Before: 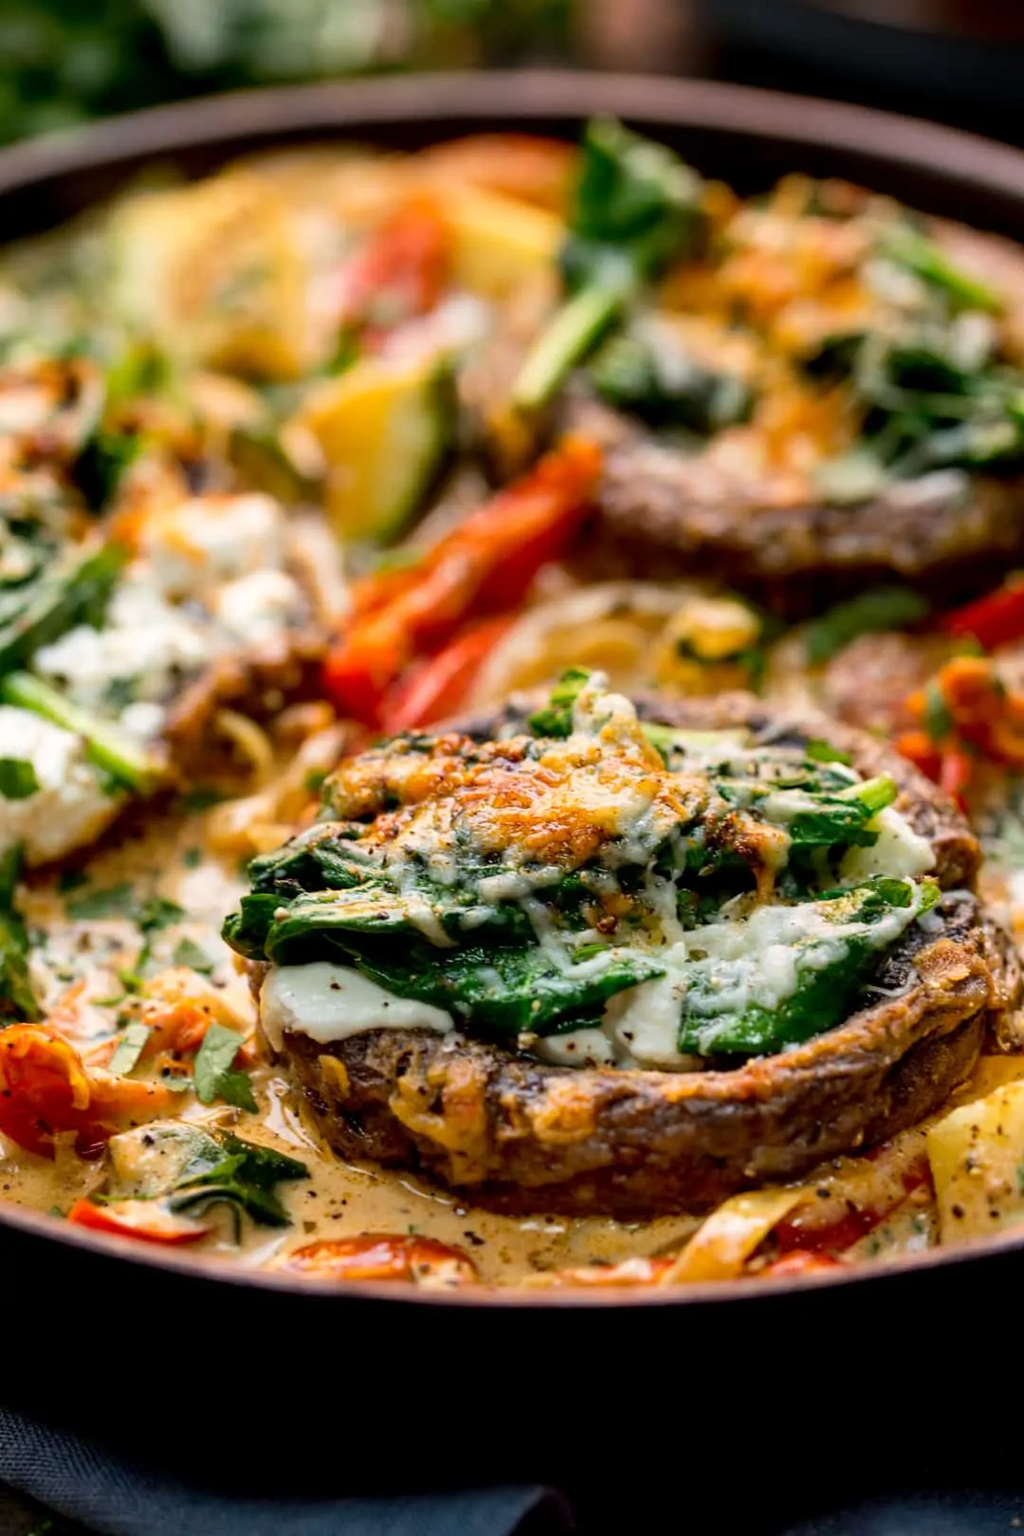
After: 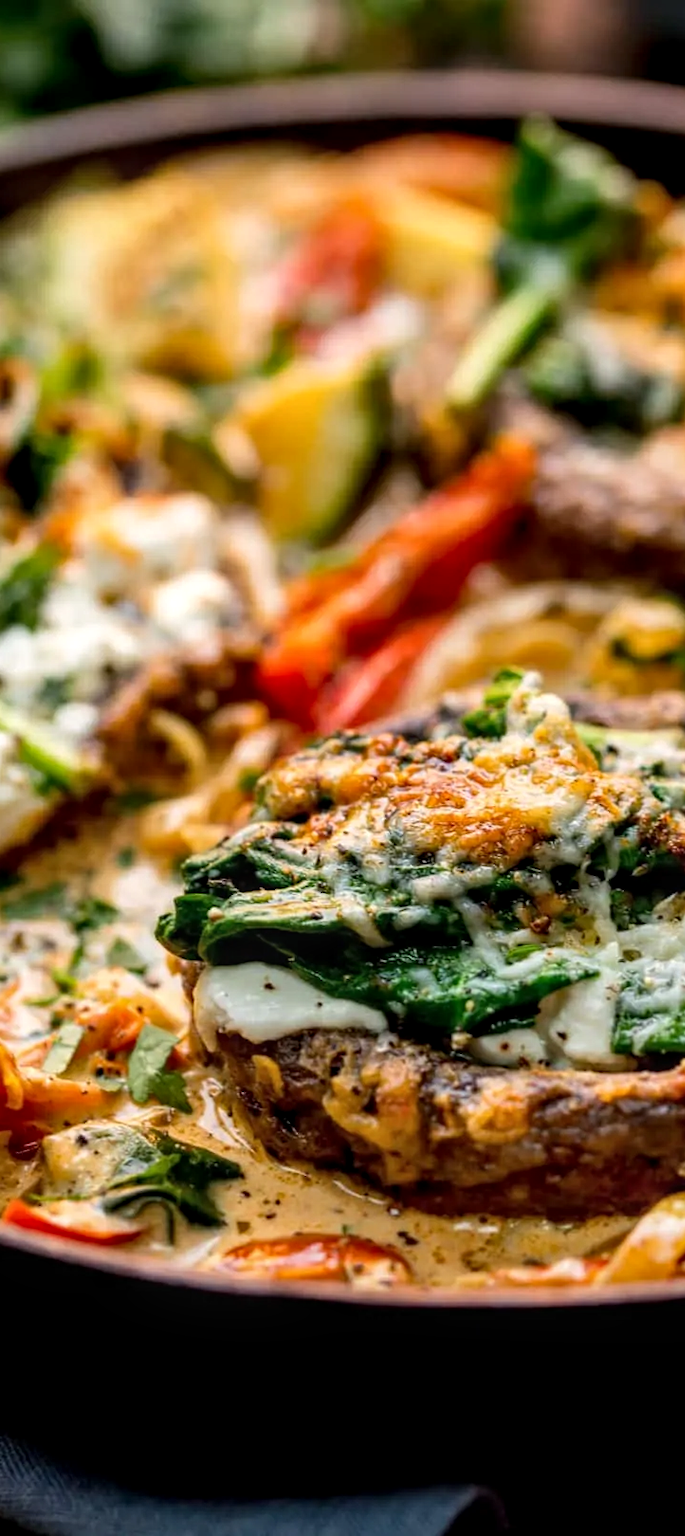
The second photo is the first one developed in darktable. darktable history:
local contrast: on, module defaults
crop and rotate: left 6.546%, right 26.499%
